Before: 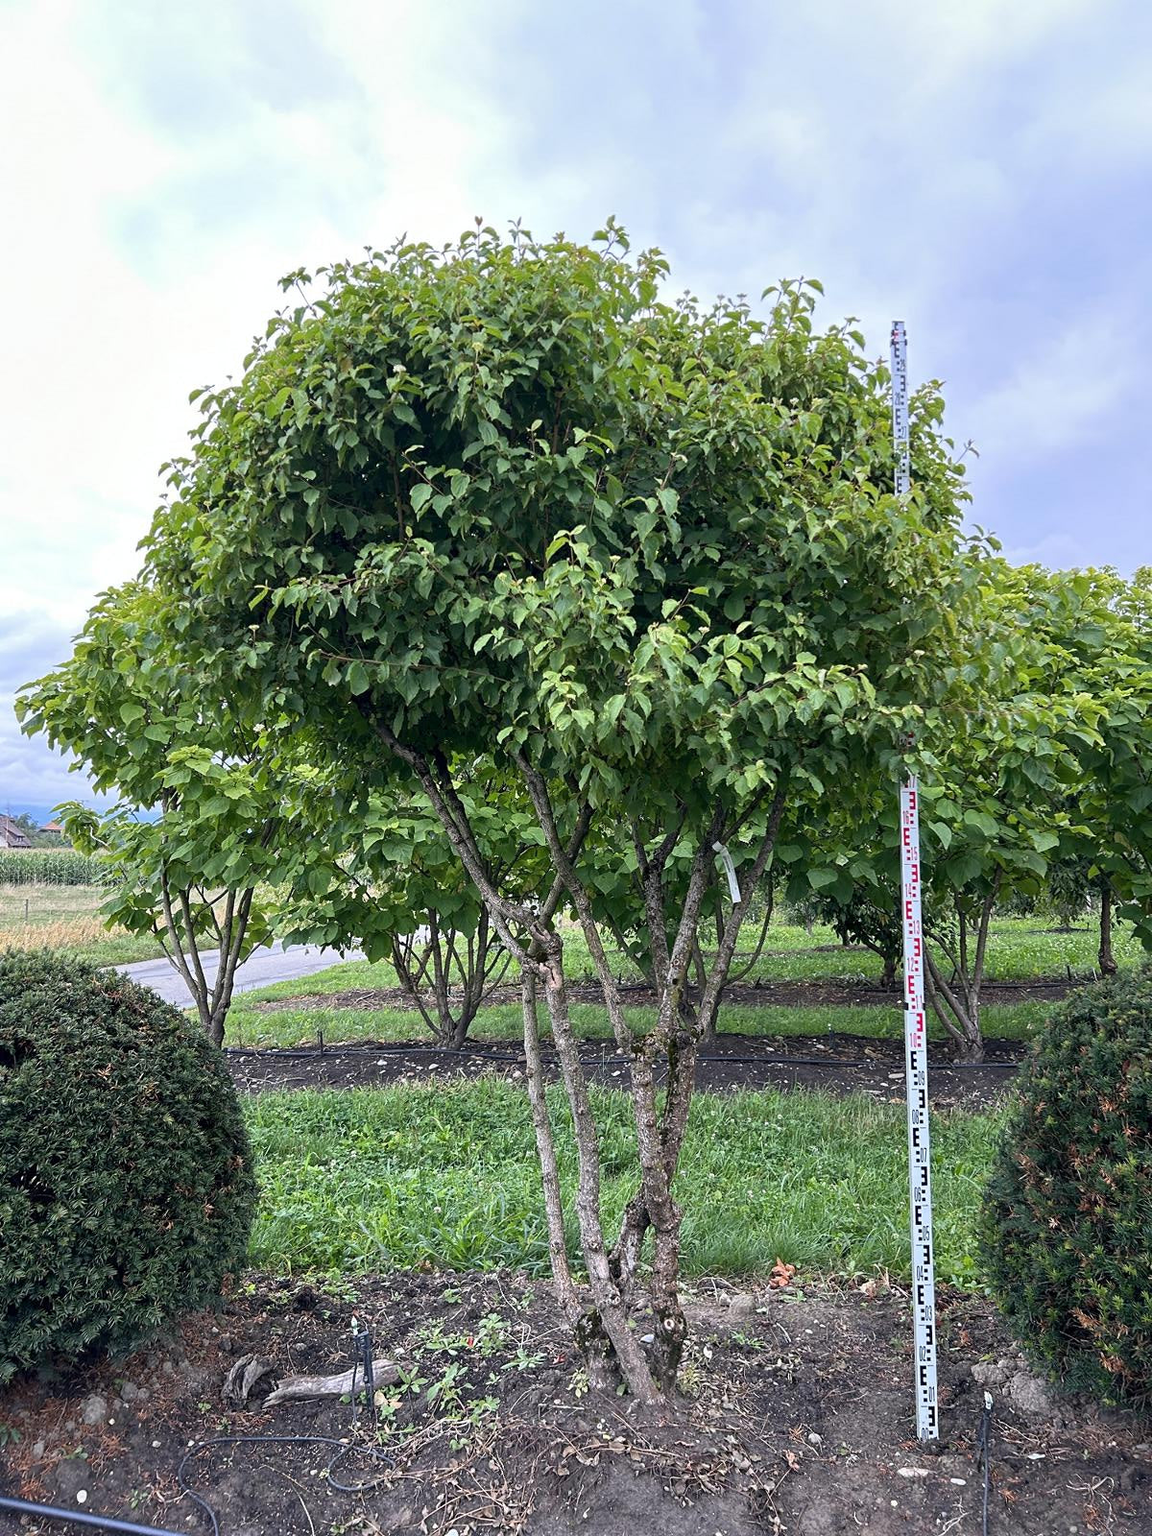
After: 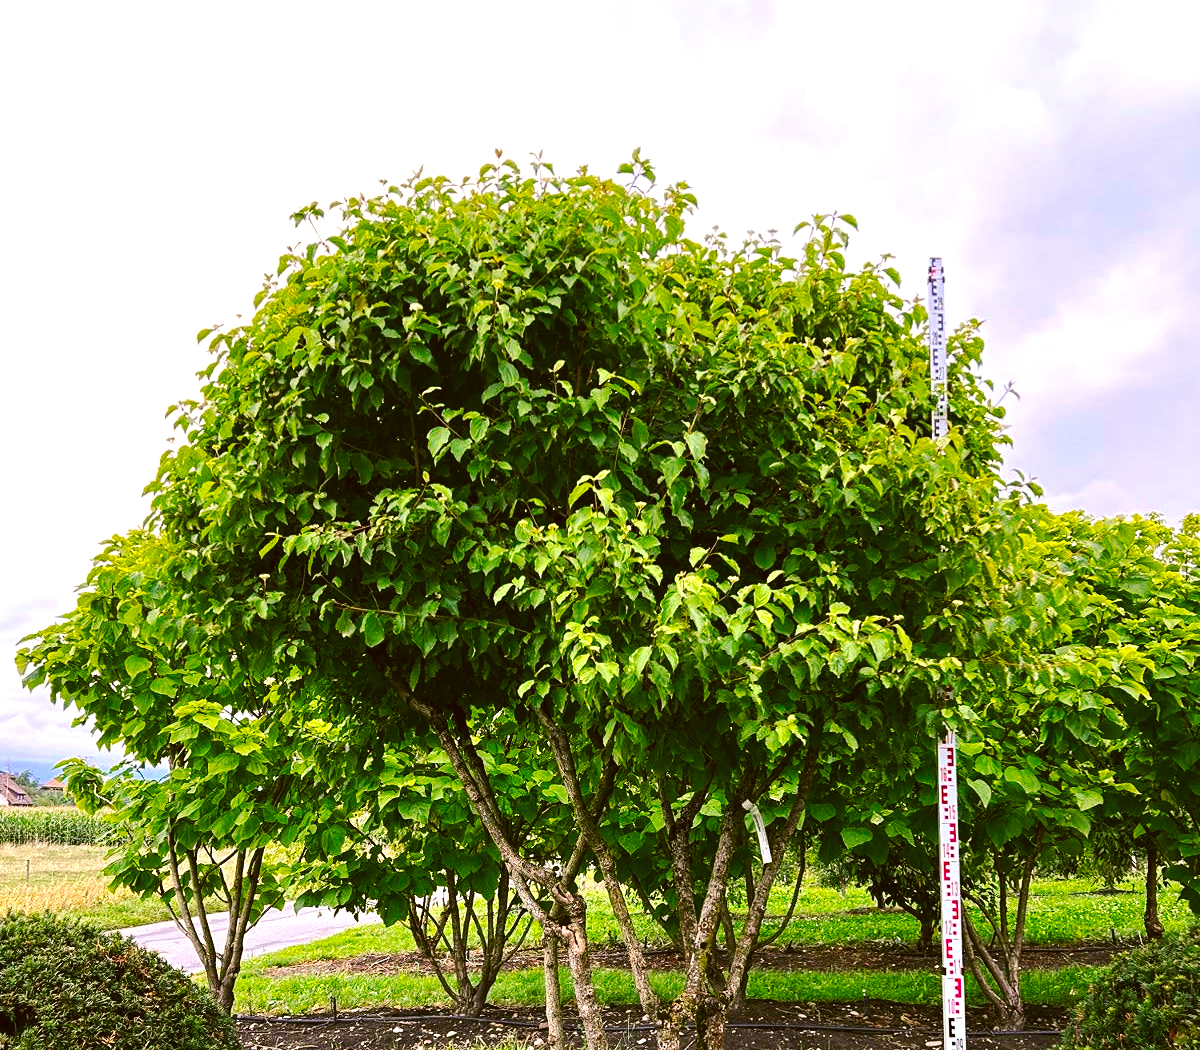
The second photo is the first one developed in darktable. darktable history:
crop and rotate: top 4.848%, bottom 29.503%
color balance rgb: linear chroma grading › global chroma 15%, perceptual saturation grading › global saturation 30%
exposure: black level correction -0.002, exposure 0.54 EV, compensate highlight preservation false
tone curve: curves: ch0 [(0, 0) (0.003, 0.003) (0.011, 0.009) (0.025, 0.018) (0.044, 0.028) (0.069, 0.038) (0.1, 0.049) (0.136, 0.062) (0.177, 0.089) (0.224, 0.123) (0.277, 0.165) (0.335, 0.223) (0.399, 0.293) (0.468, 0.385) (0.543, 0.497) (0.623, 0.613) (0.709, 0.716) (0.801, 0.802) (0.898, 0.887) (1, 1)], preserve colors none
color correction: highlights a* 8.98, highlights b* 15.09, shadows a* -0.49, shadows b* 26.52
